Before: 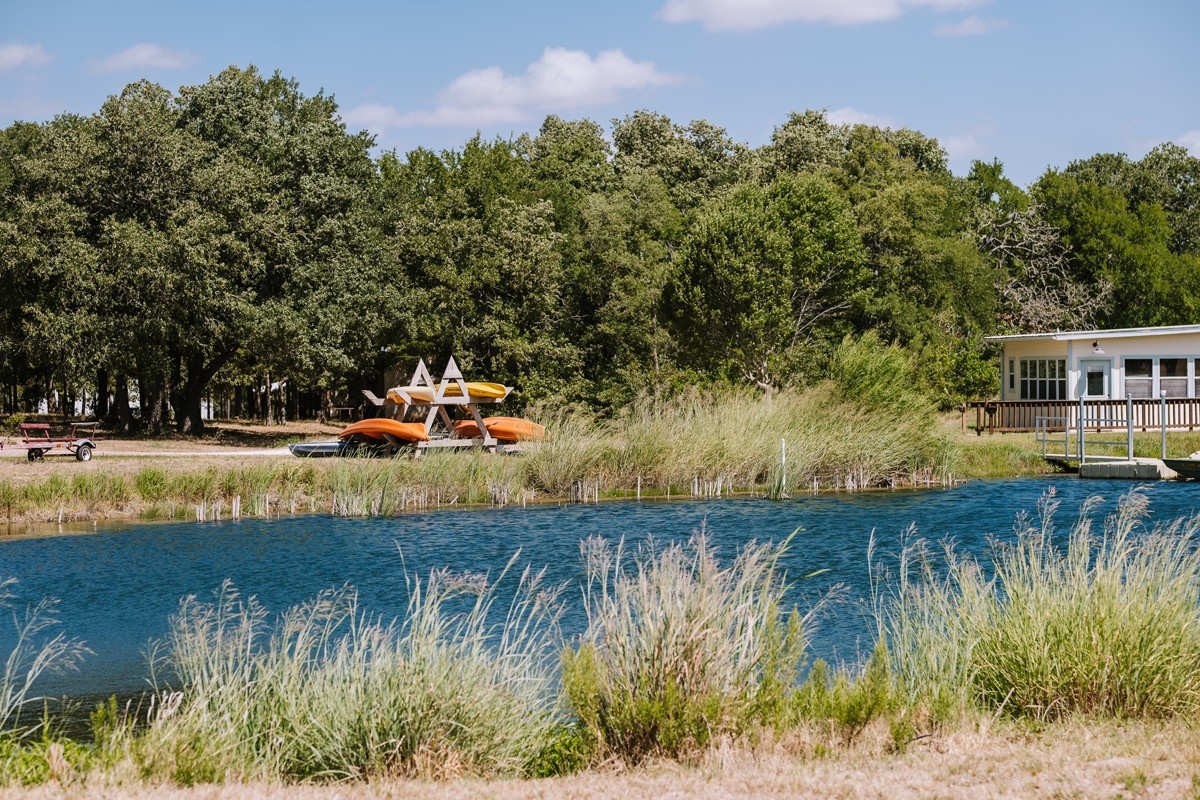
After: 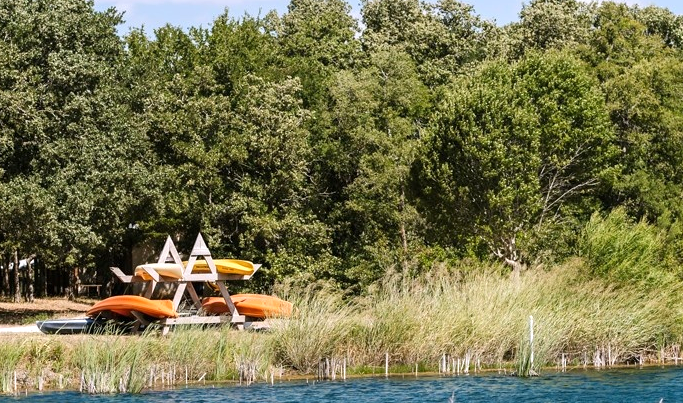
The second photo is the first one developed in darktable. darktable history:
crop: left 21.062%, top 15.443%, right 21.962%, bottom 34.105%
exposure: black level correction 0.001, exposure 0.499 EV, compensate highlight preservation false
